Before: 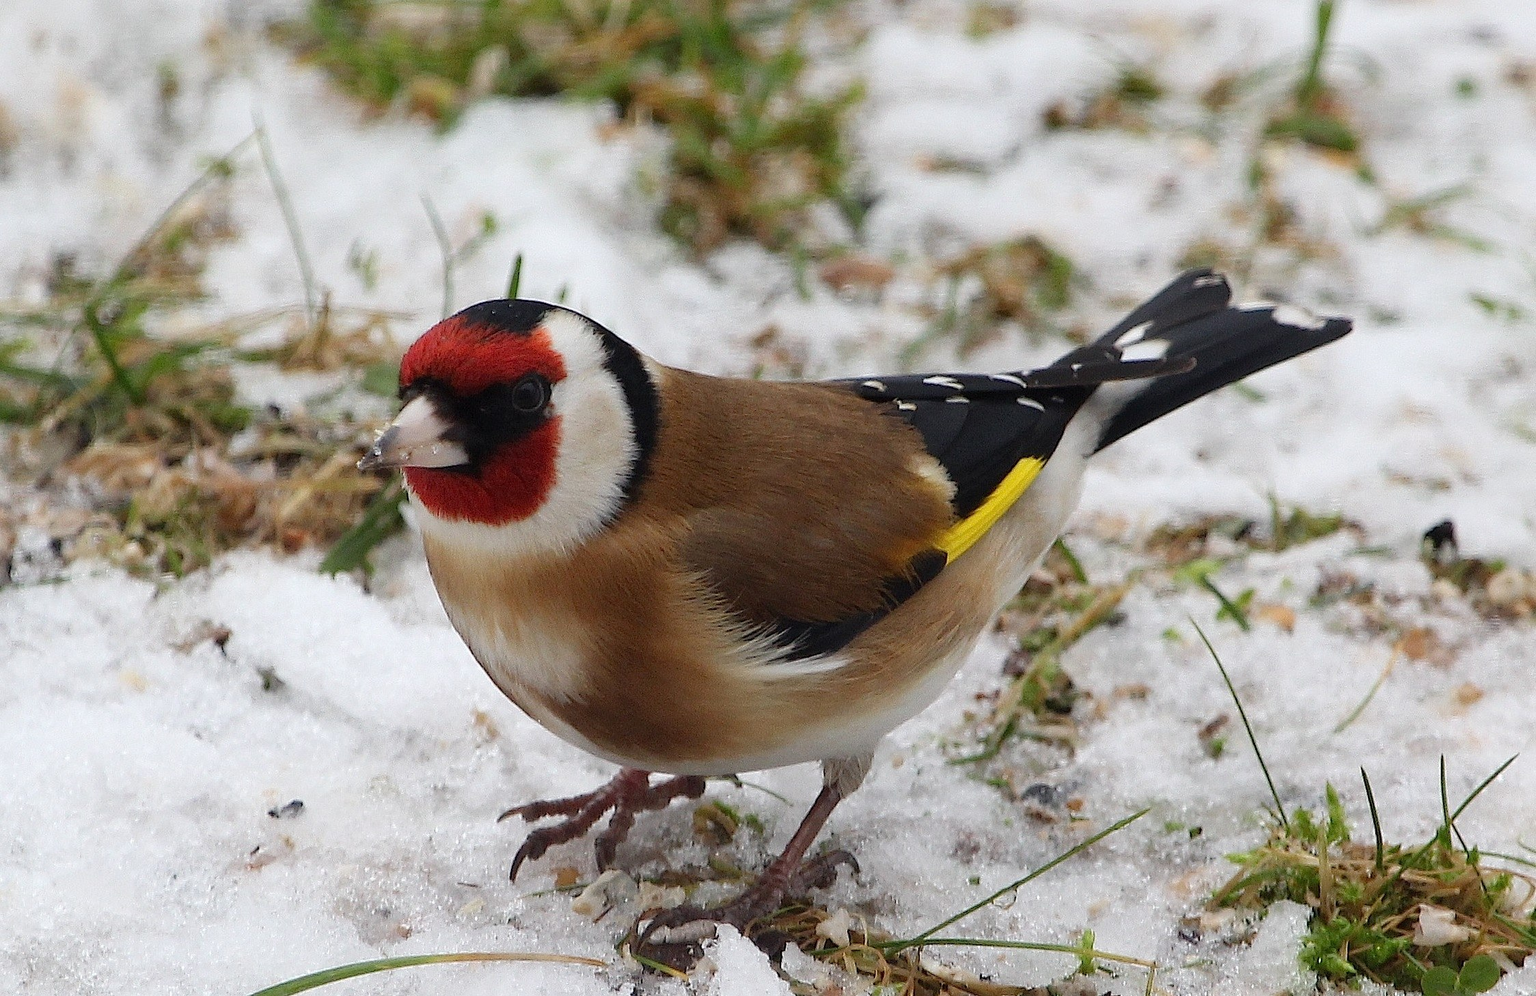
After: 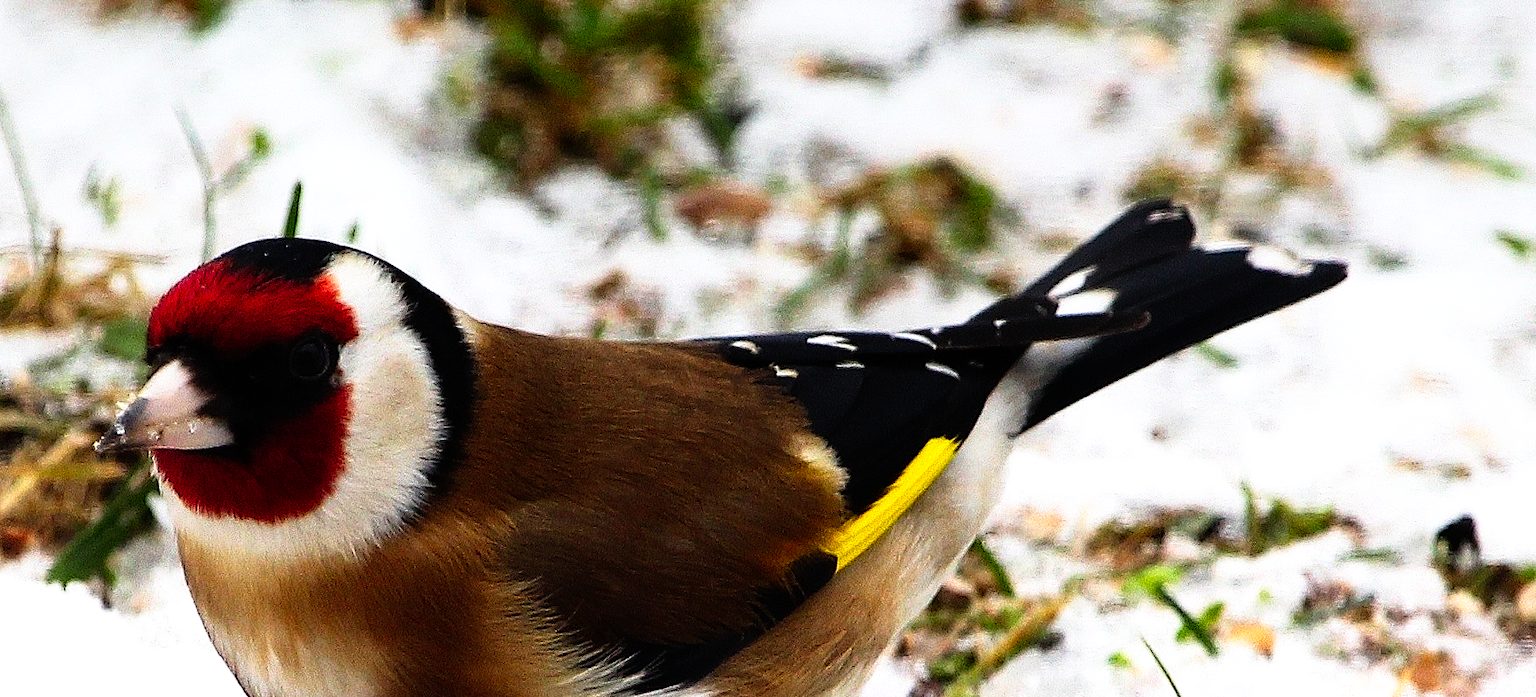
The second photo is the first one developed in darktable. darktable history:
crop: left 18.38%, top 11.092%, right 2.134%, bottom 33.217%
graduated density: rotation 5.63°, offset 76.9
contrast brightness saturation: contrast 0.2, brightness 0.16, saturation 0.22
levels: mode automatic, black 0.023%, white 99.97%, levels [0.062, 0.494, 0.925]
tone curve: curves: ch0 [(0, 0) (0.003, 0.001) (0.011, 0.002) (0.025, 0.002) (0.044, 0.006) (0.069, 0.01) (0.1, 0.017) (0.136, 0.023) (0.177, 0.038) (0.224, 0.066) (0.277, 0.118) (0.335, 0.185) (0.399, 0.264) (0.468, 0.365) (0.543, 0.475) (0.623, 0.606) (0.709, 0.759) (0.801, 0.923) (0.898, 0.999) (1, 1)], preserve colors none
